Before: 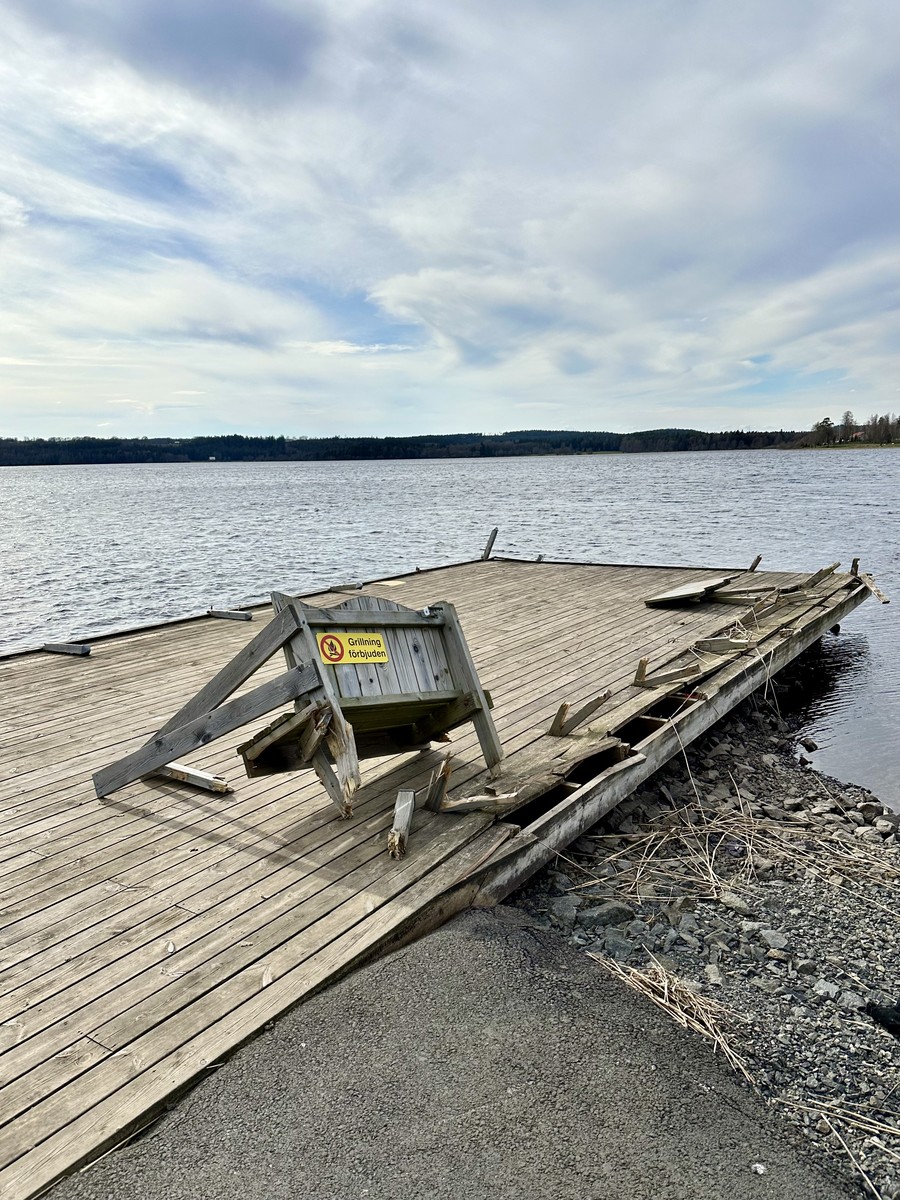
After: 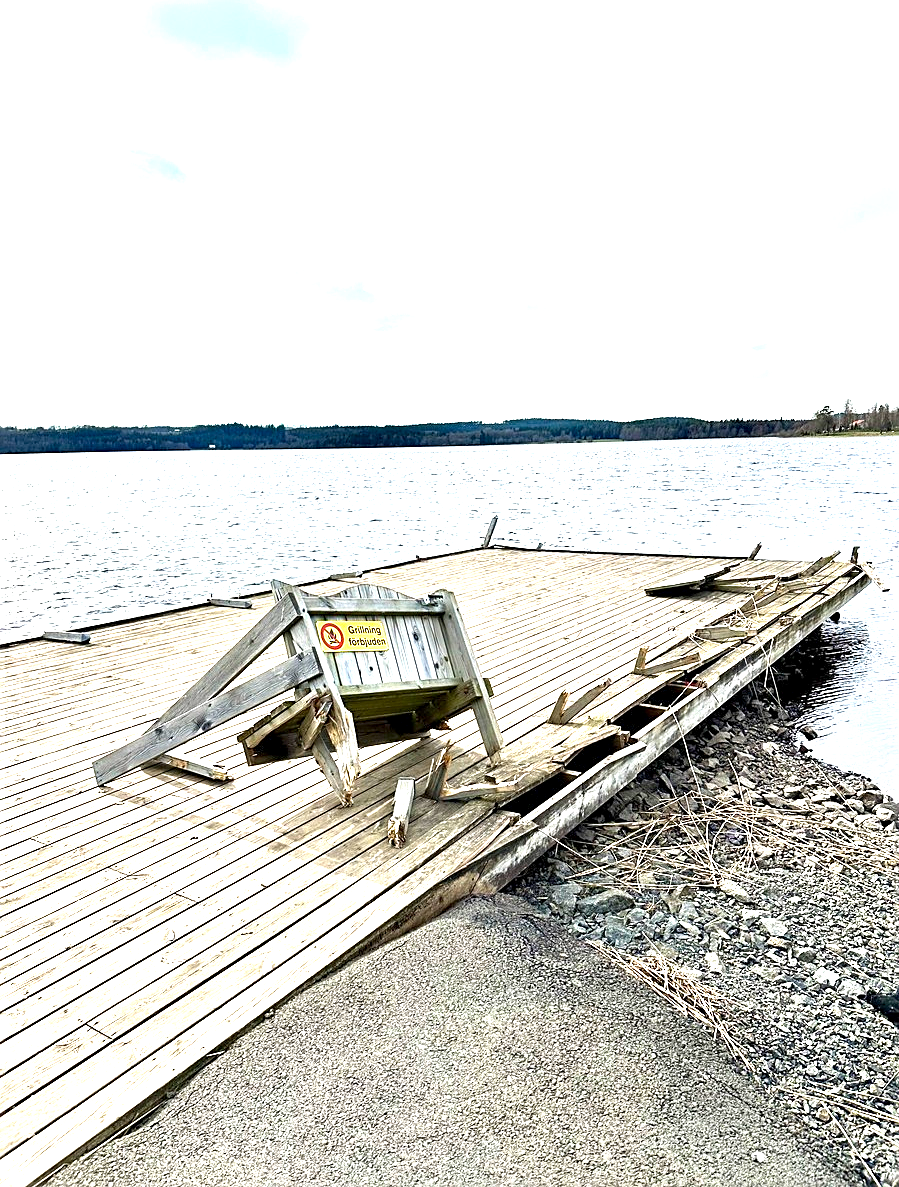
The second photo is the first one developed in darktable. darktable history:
crop: top 1.019%, right 0.088%
exposure: black level correction 0.001, exposure 1.814 EV, compensate highlight preservation false
sharpen: on, module defaults
